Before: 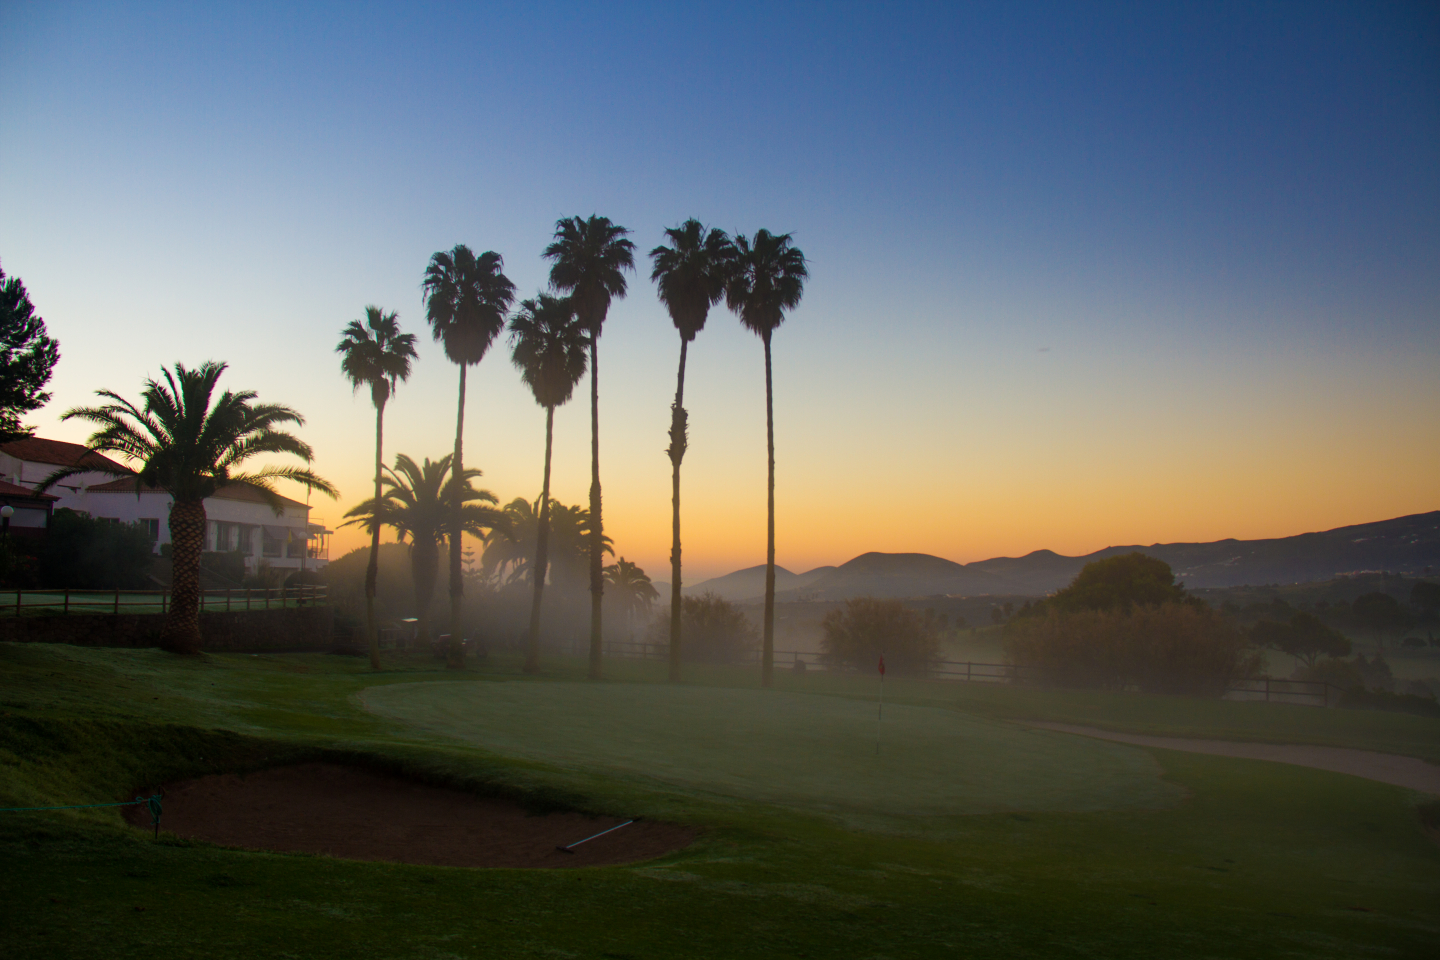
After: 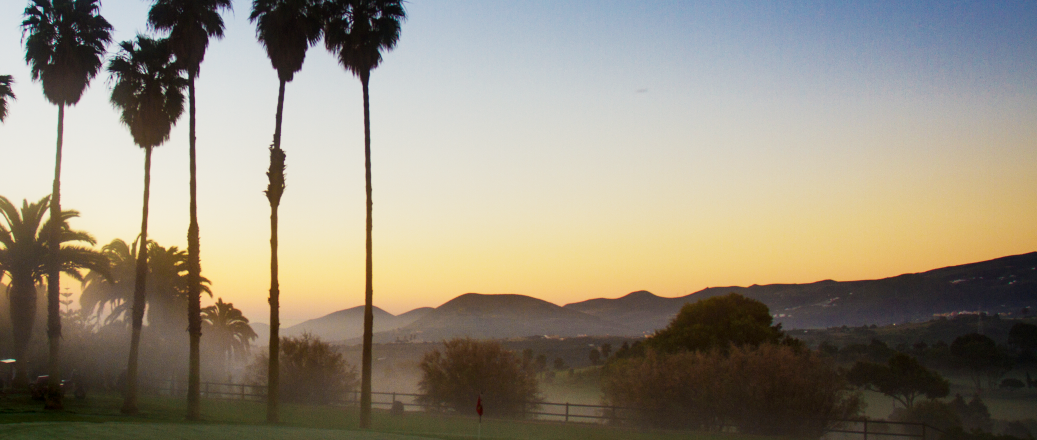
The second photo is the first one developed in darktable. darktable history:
crop and rotate: left 27.938%, top 27.046%, bottom 27.046%
exposure: exposure 0.559 EV, compensate highlight preservation false
local contrast: mode bilateral grid, contrast 25, coarseness 47, detail 151%, midtone range 0.2
sigmoid: contrast 1.81, skew -0.21, preserve hue 0%, red attenuation 0.1, red rotation 0.035, green attenuation 0.1, green rotation -0.017, blue attenuation 0.15, blue rotation -0.052, base primaries Rec2020
